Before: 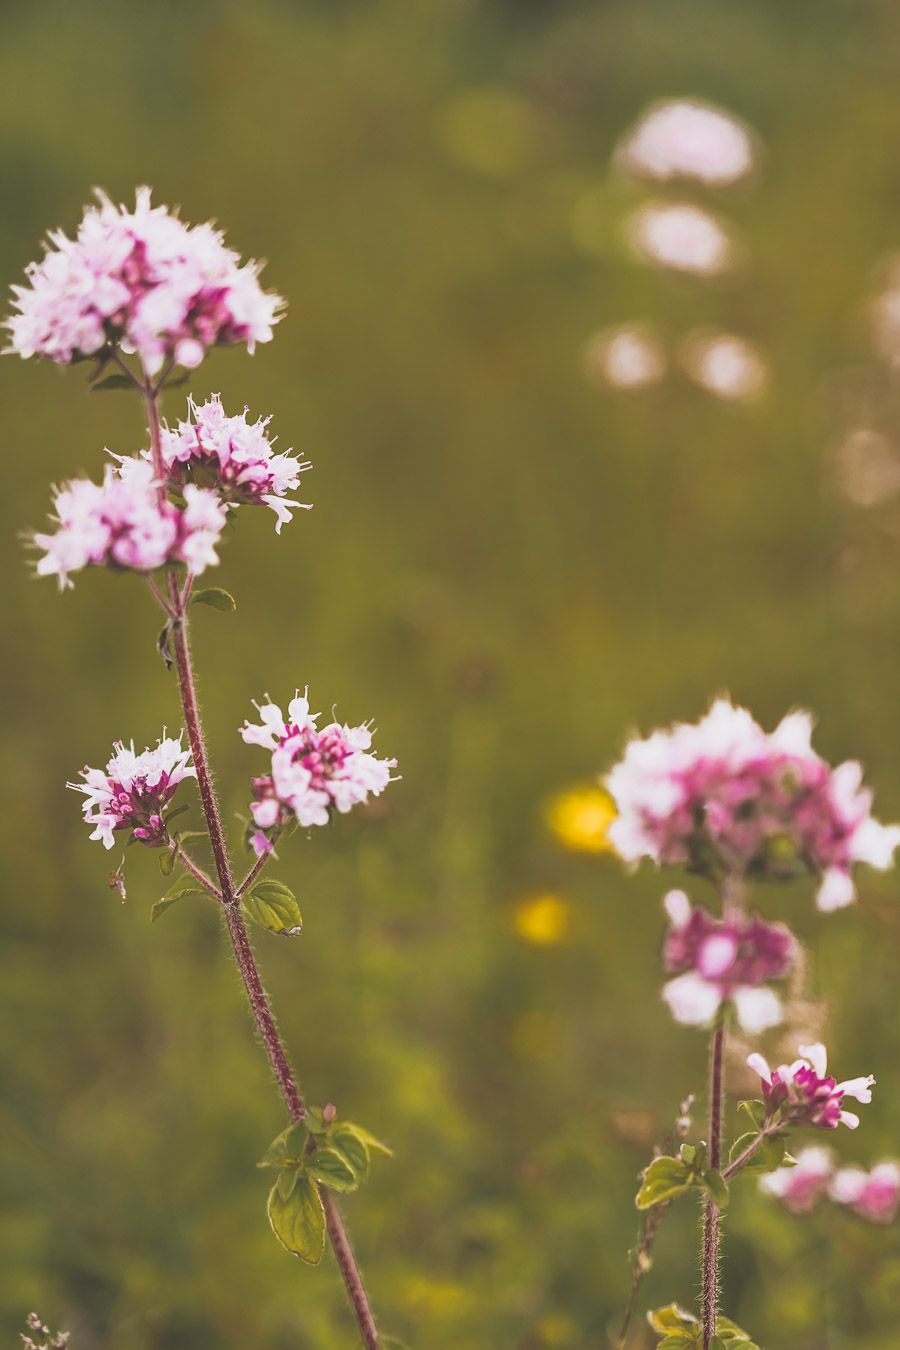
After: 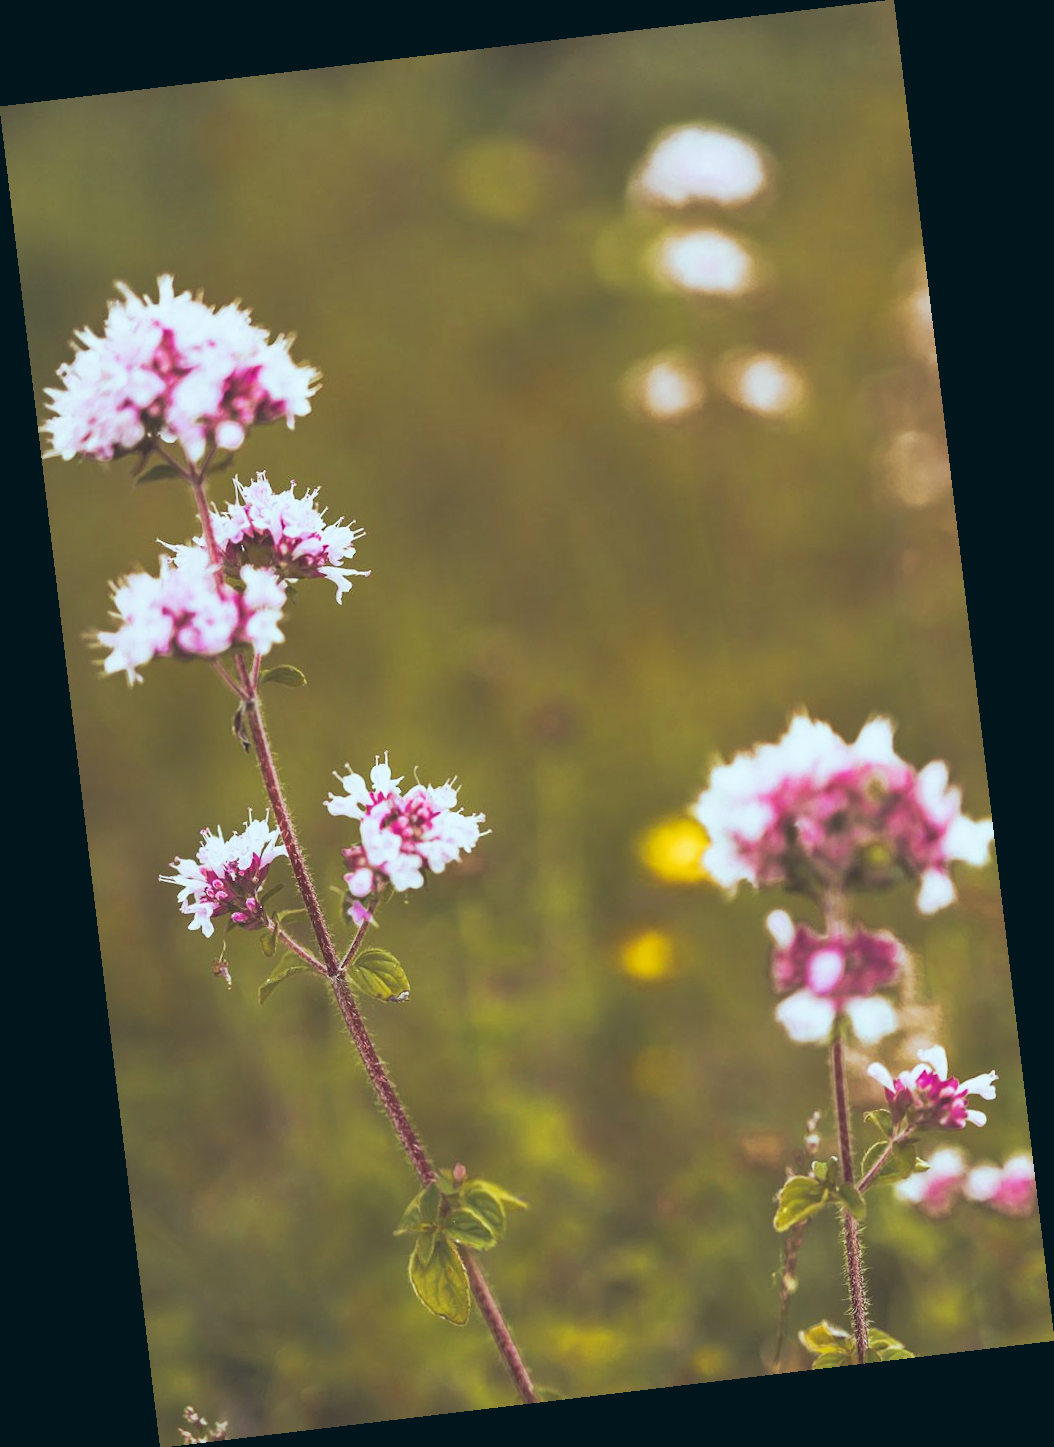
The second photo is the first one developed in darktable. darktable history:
tone equalizer: on, module defaults
tone curve: curves: ch0 [(0, 0) (0.003, 0.009) (0.011, 0.019) (0.025, 0.034) (0.044, 0.057) (0.069, 0.082) (0.1, 0.104) (0.136, 0.131) (0.177, 0.165) (0.224, 0.212) (0.277, 0.279) (0.335, 0.342) (0.399, 0.401) (0.468, 0.477) (0.543, 0.572) (0.623, 0.675) (0.709, 0.772) (0.801, 0.85) (0.898, 0.942) (1, 1)], preserve colors none
color balance: lift [1.003, 0.993, 1.001, 1.007], gamma [1.018, 1.072, 0.959, 0.928], gain [0.974, 0.873, 1.031, 1.127]
rotate and perspective: rotation -6.83°, automatic cropping off
